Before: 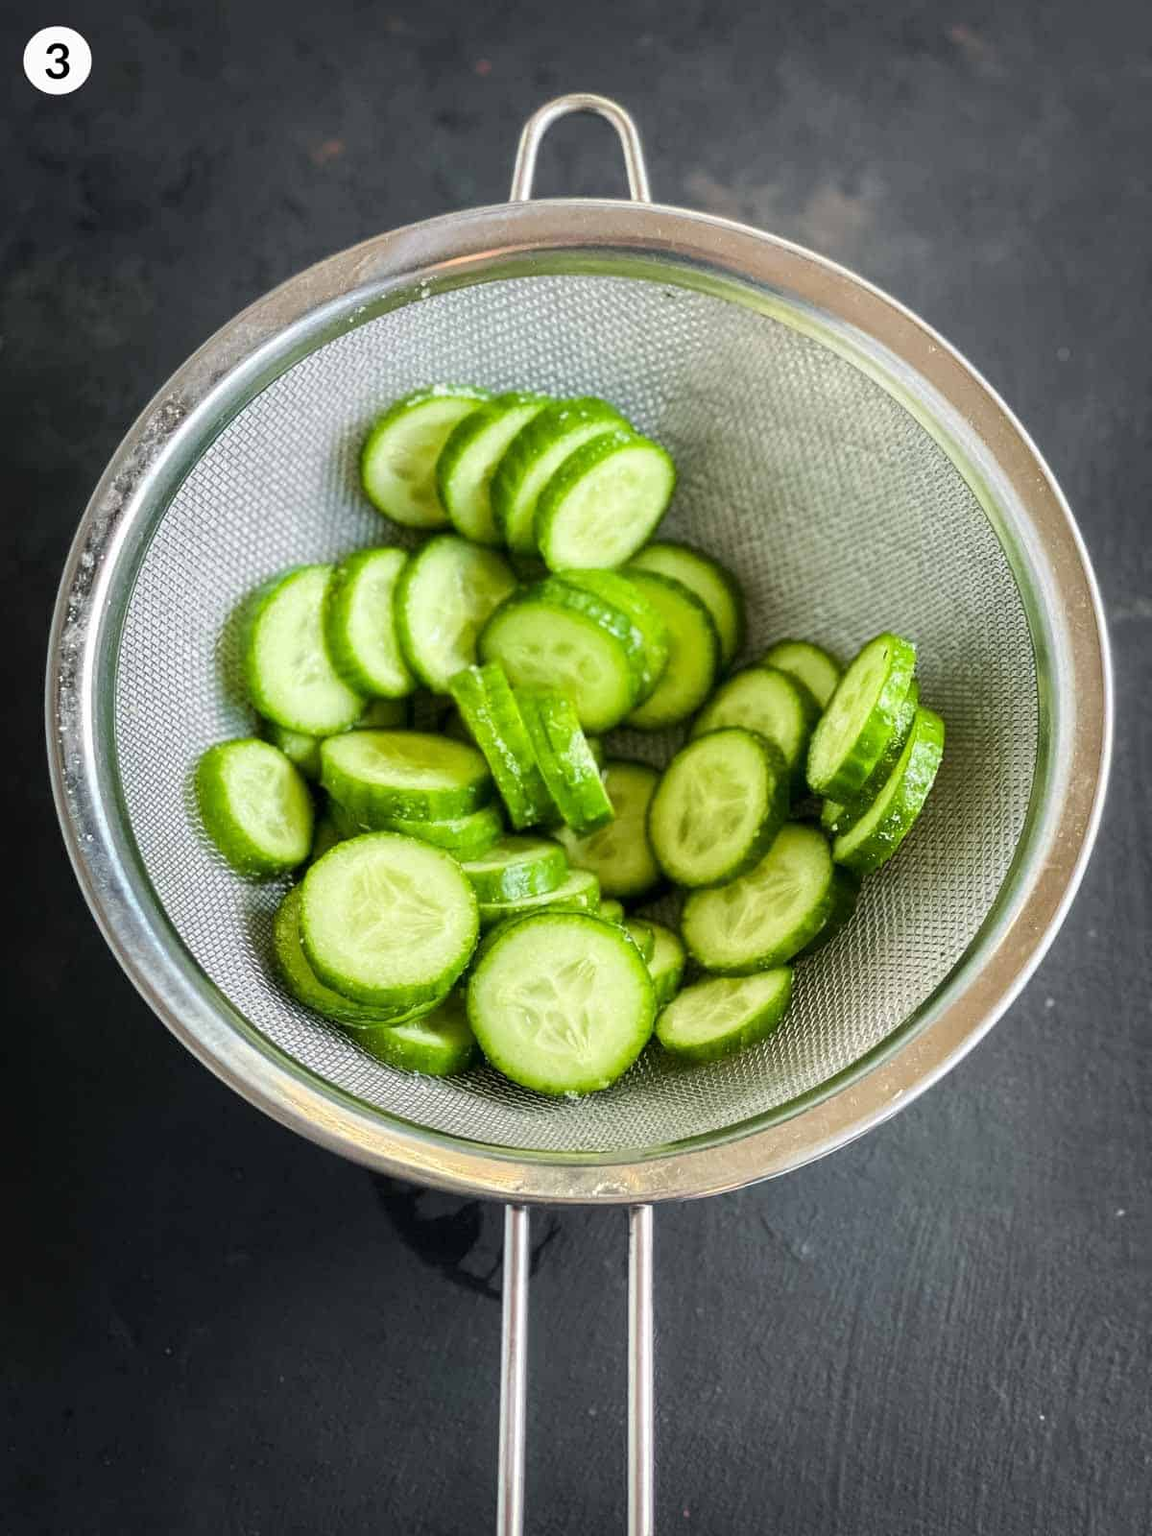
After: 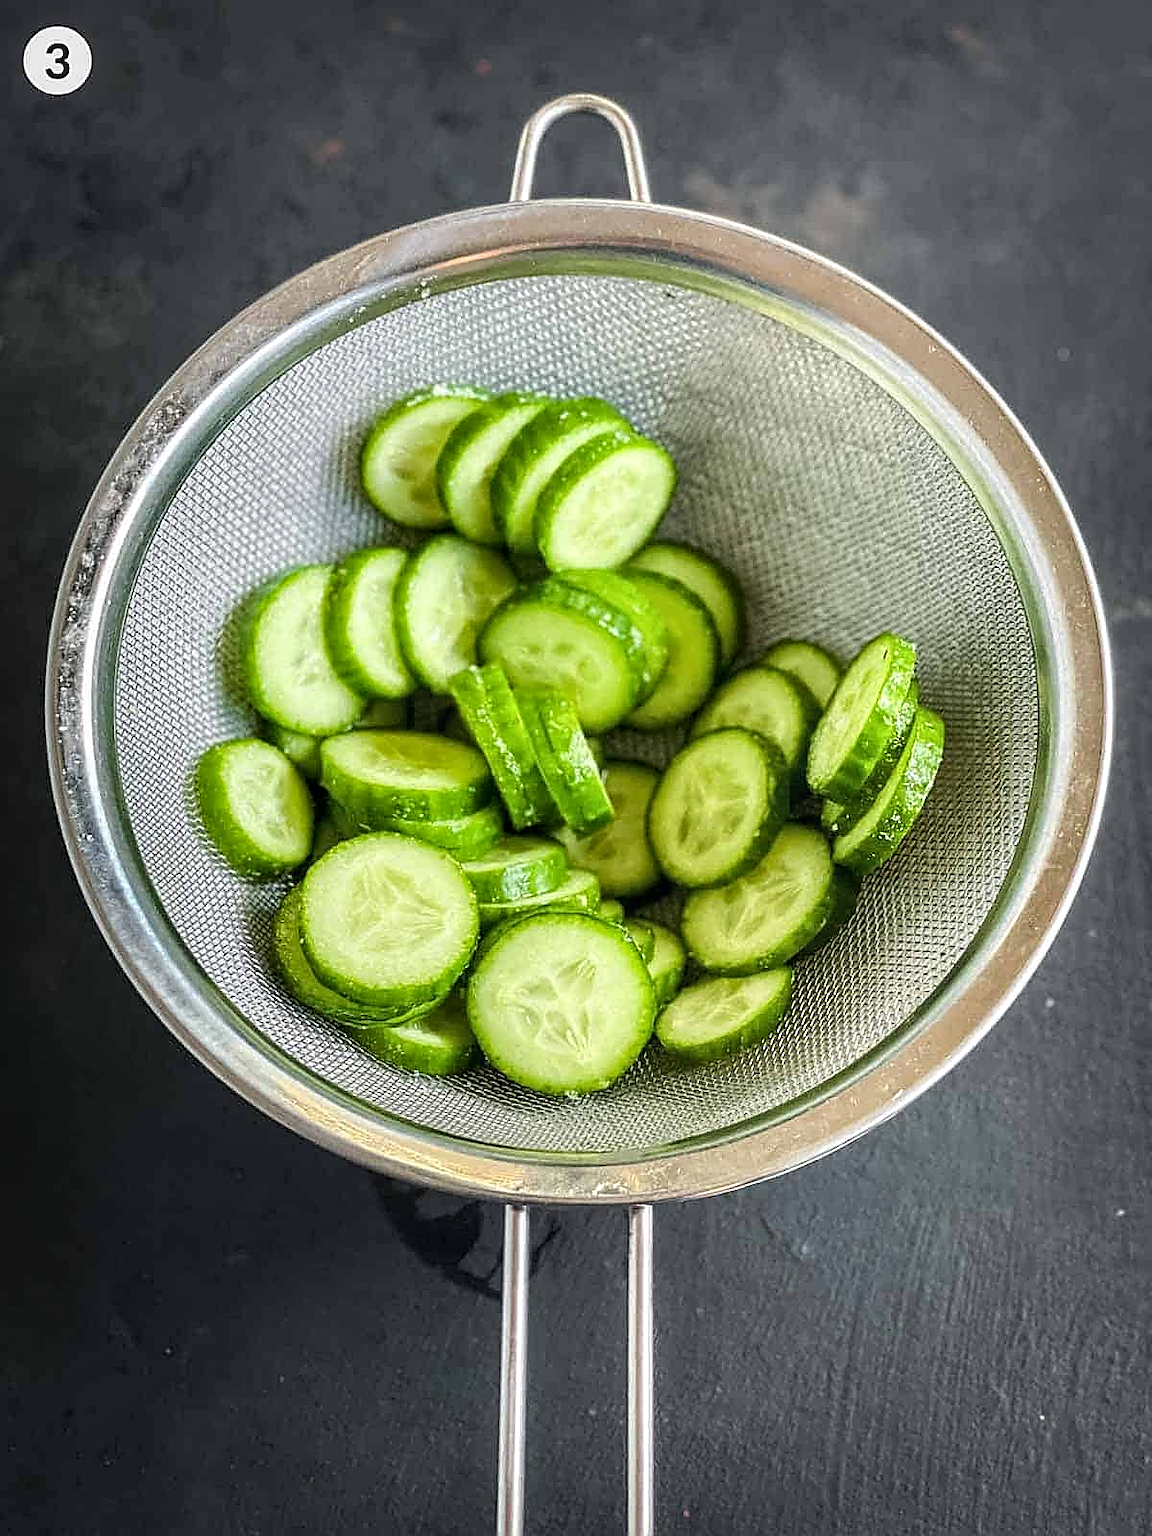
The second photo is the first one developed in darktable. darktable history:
sharpen: radius 1.368, amount 1.243, threshold 0.642
color balance rgb: shadows lift › hue 86.45°, perceptual saturation grading › global saturation -0.077%, saturation formula JzAzBz (2021)
local contrast: on, module defaults
